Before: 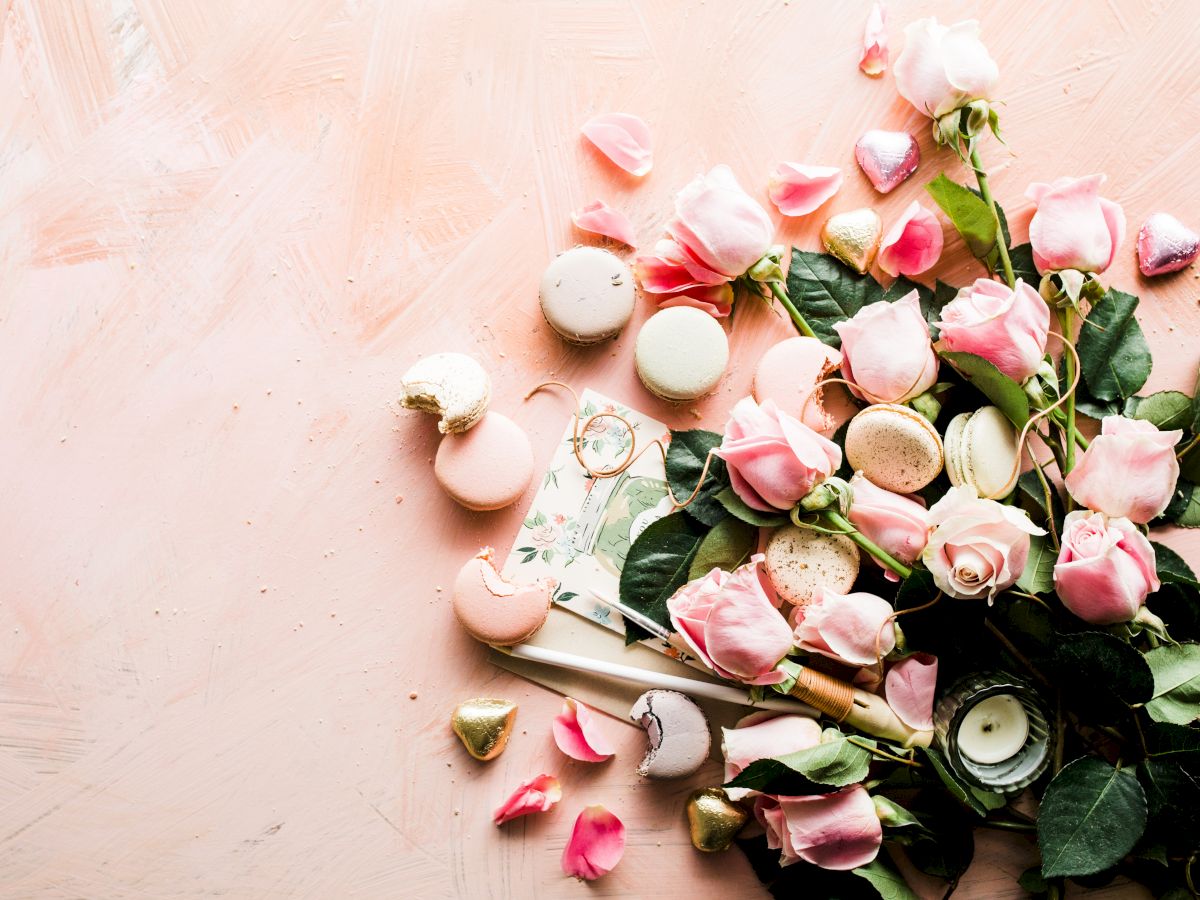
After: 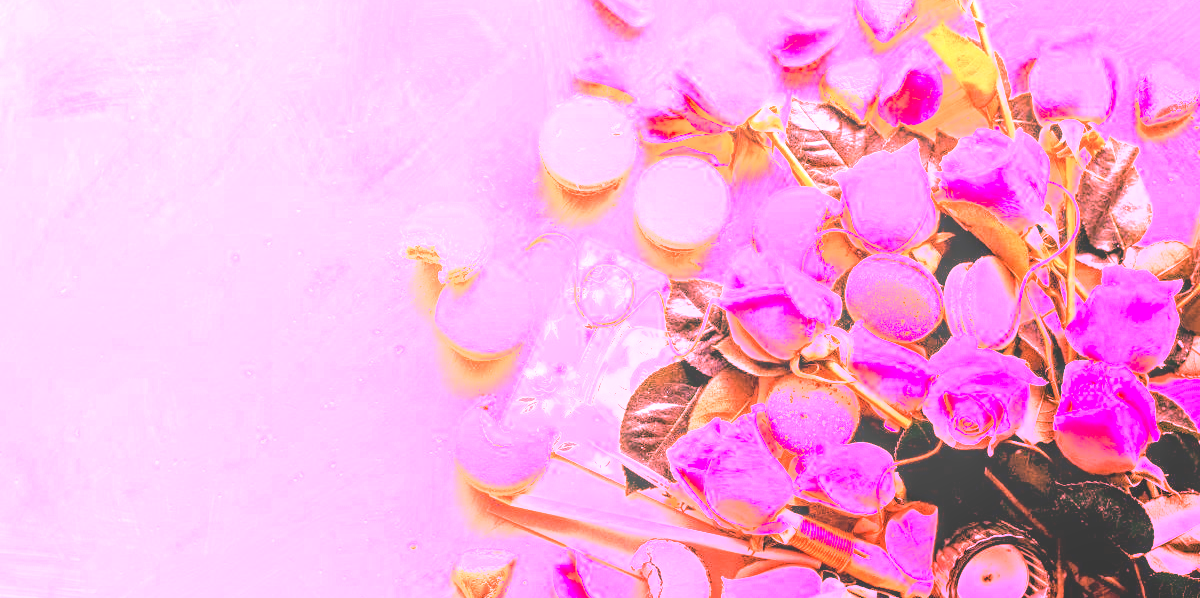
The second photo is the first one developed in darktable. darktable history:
local contrast: on, module defaults
crop: top 16.727%, bottom 16.727%
white balance: red 4.26, blue 1.802
